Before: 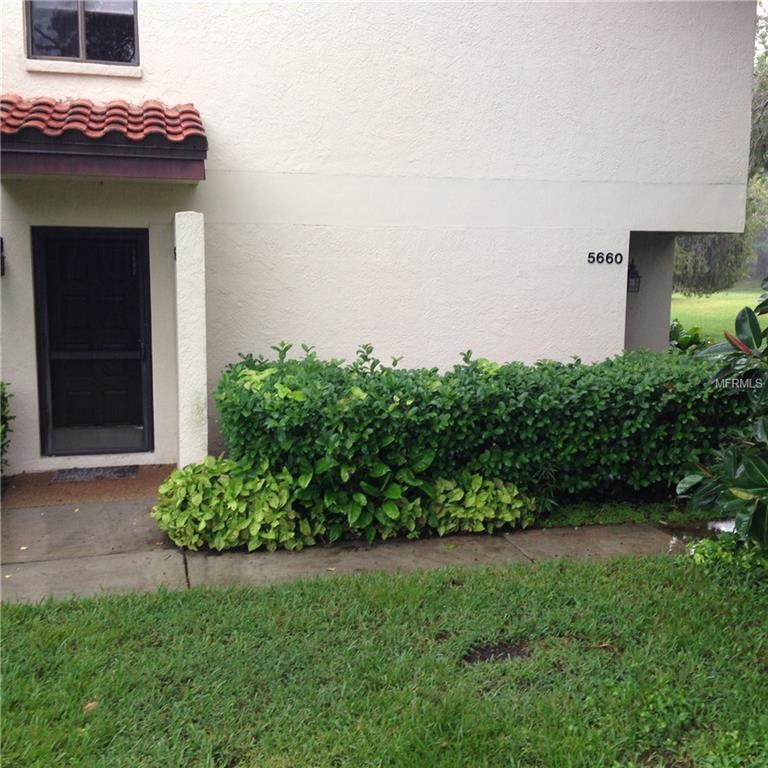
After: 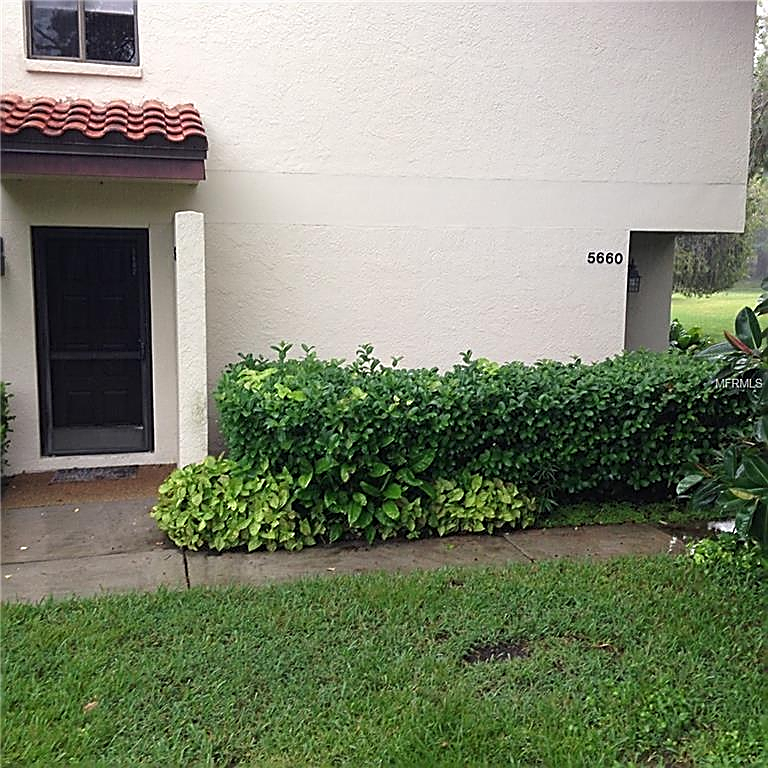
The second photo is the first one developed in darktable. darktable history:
sharpen: radius 1.65, amount 1.293
